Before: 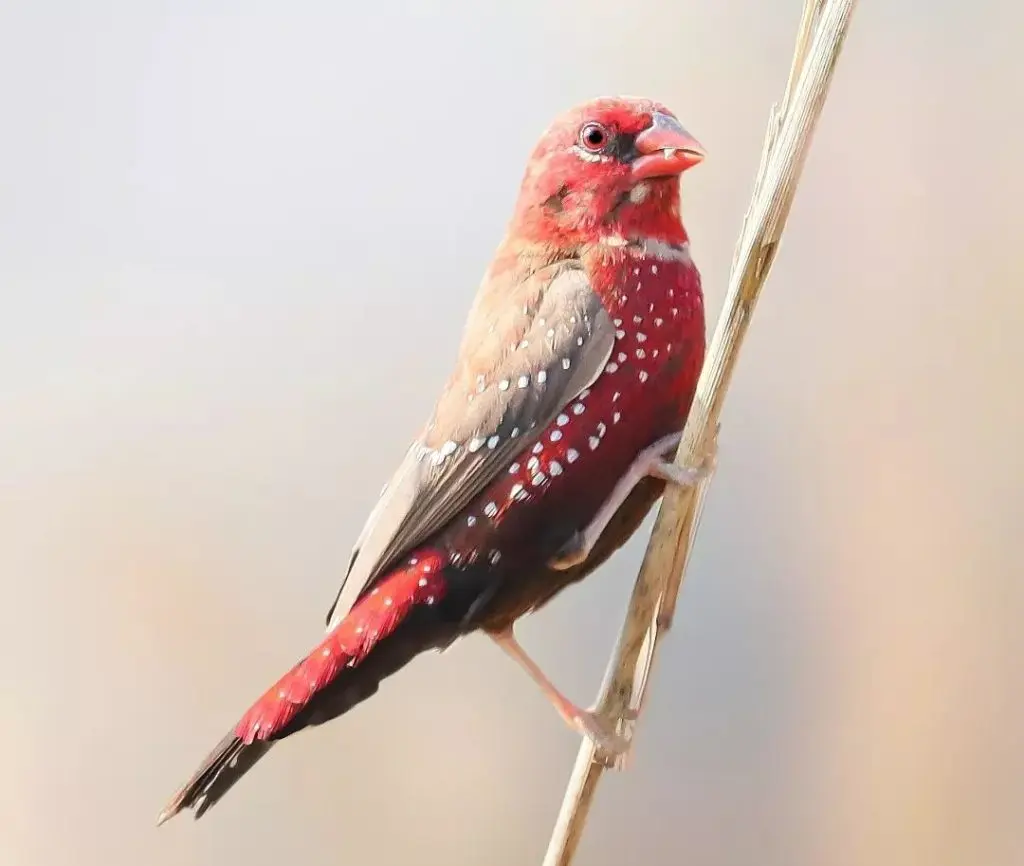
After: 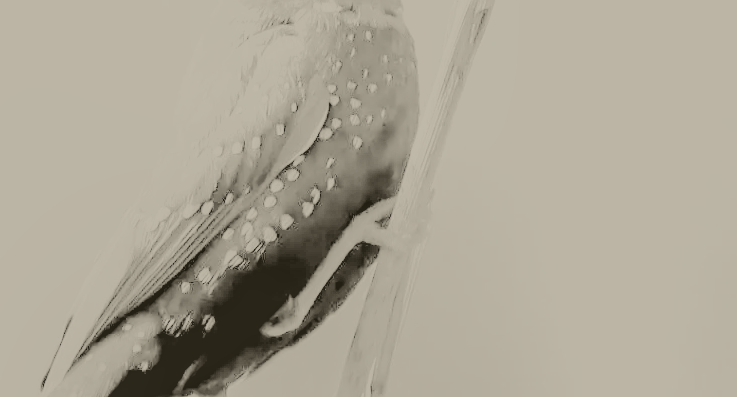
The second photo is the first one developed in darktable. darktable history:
white balance: red 1.467, blue 0.684
local contrast: on, module defaults
colorize: hue 41.44°, saturation 22%, source mix 60%, lightness 10.61%
rgb levels: levels [[0.027, 0.429, 0.996], [0, 0.5, 1], [0, 0.5, 1]]
crop and rotate: left 27.938%, top 27.046%, bottom 27.046%
tone curve: curves: ch0 [(0, 0) (0.16, 0.055) (0.506, 0.762) (1, 1.024)], color space Lab, linked channels, preserve colors none
shadows and highlights: shadows -12.5, white point adjustment 4, highlights 28.33
